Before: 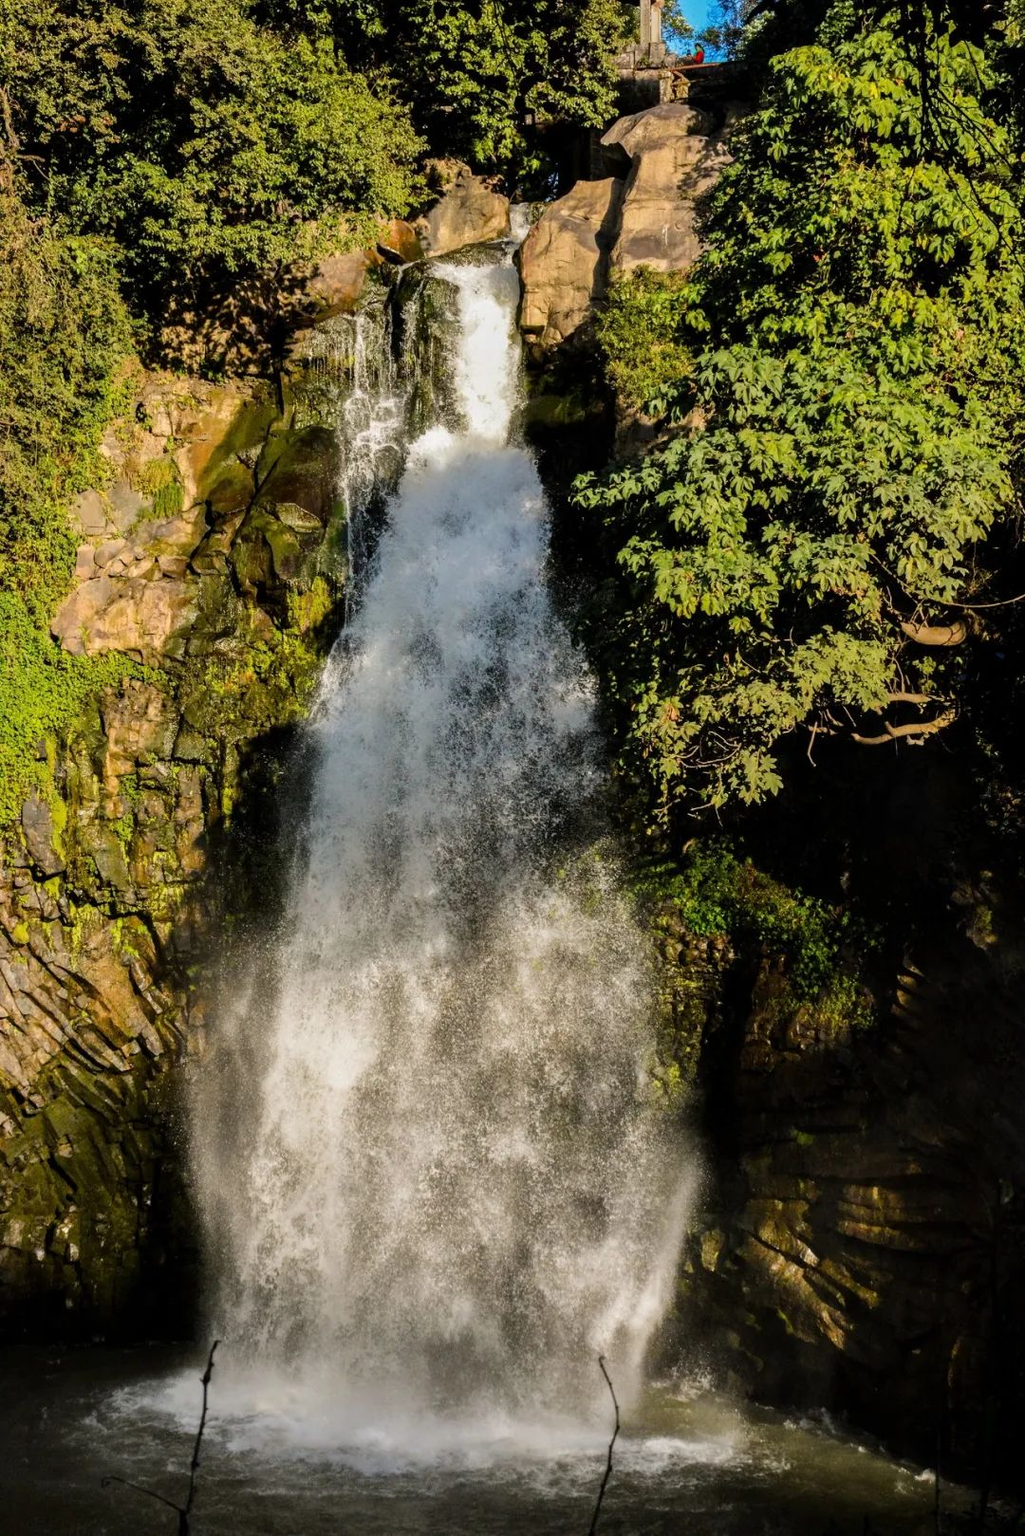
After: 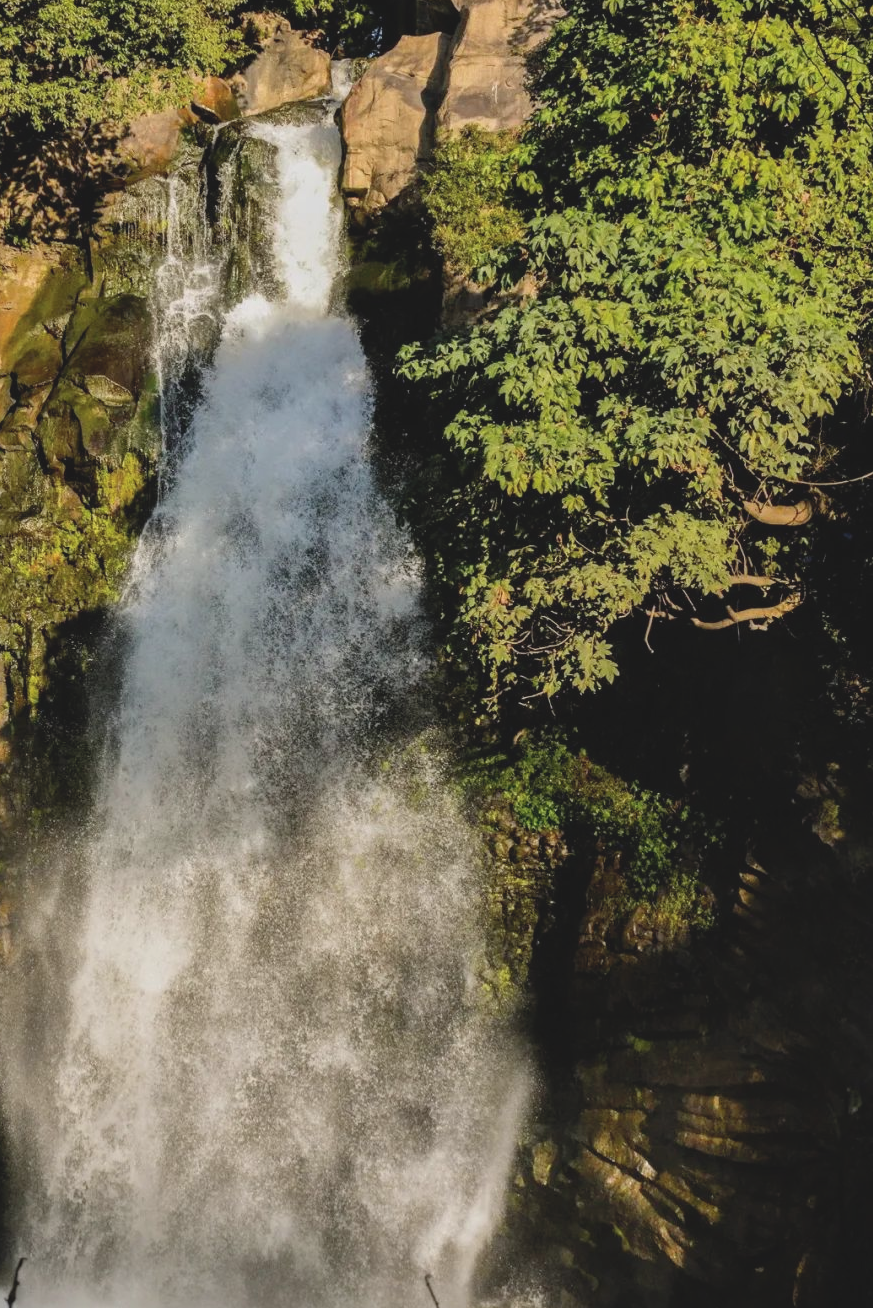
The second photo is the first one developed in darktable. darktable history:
crop: left 19.159%, top 9.58%, bottom 9.58%
contrast brightness saturation: contrast -0.15, brightness 0.05, saturation -0.12
tone equalizer: -8 EV -0.55 EV
